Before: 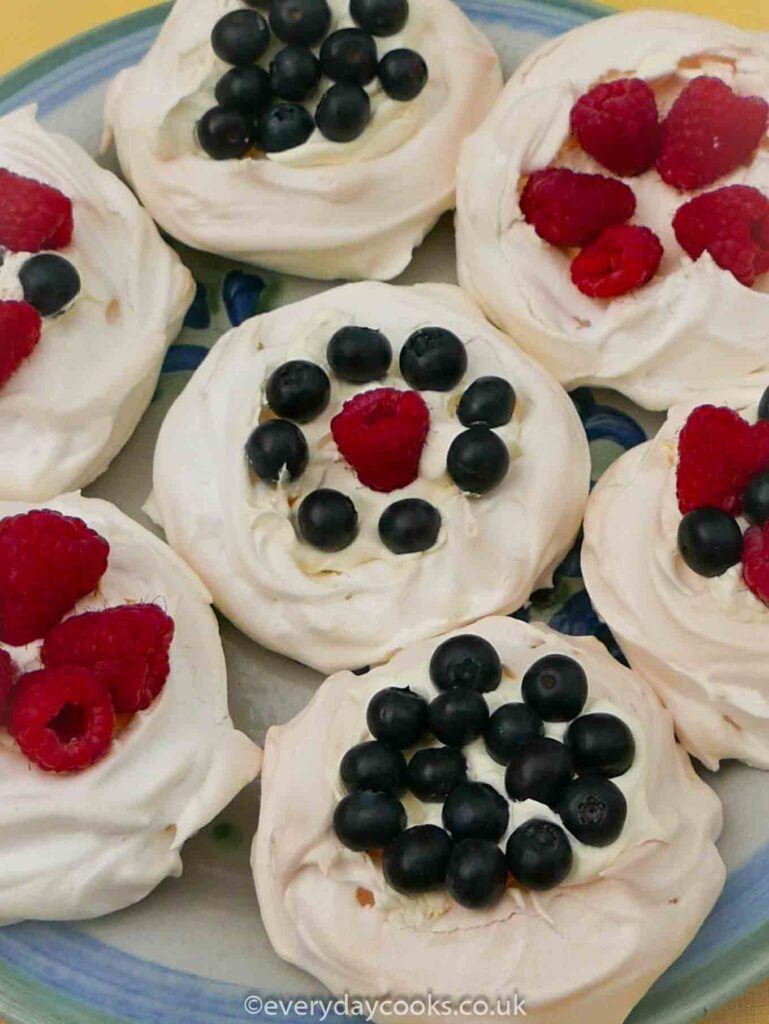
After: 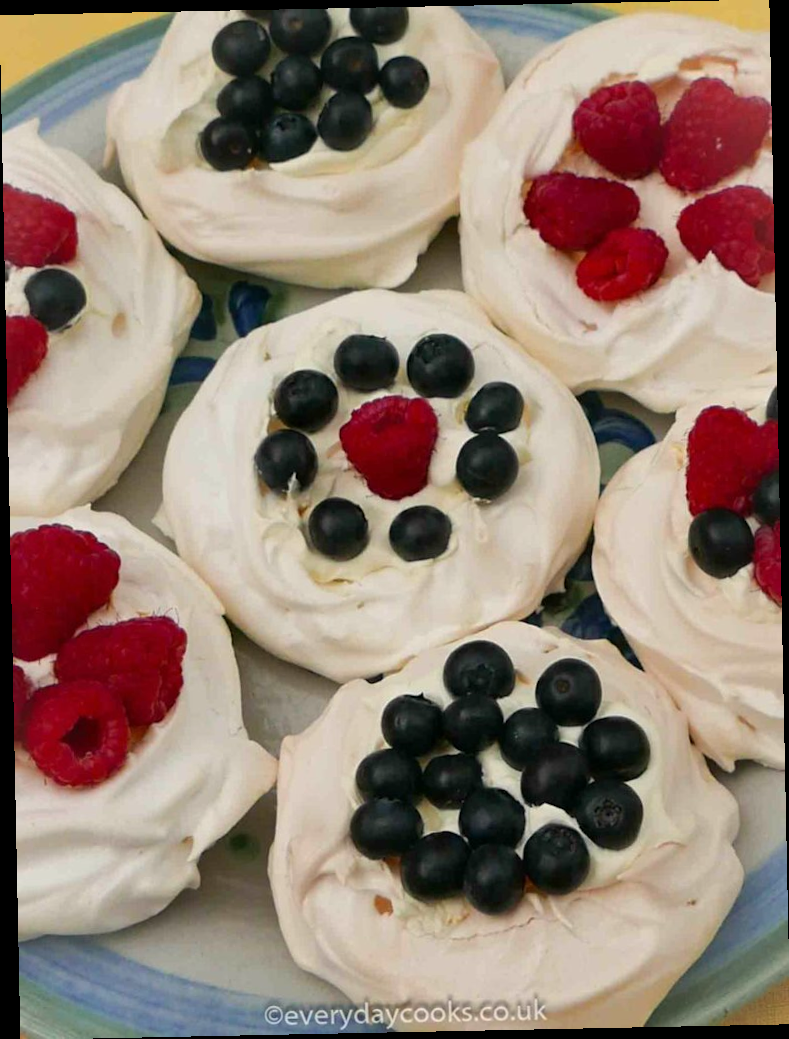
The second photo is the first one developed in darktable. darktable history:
white balance: red 1.009, blue 0.985
rotate and perspective: rotation -1.17°, automatic cropping off
